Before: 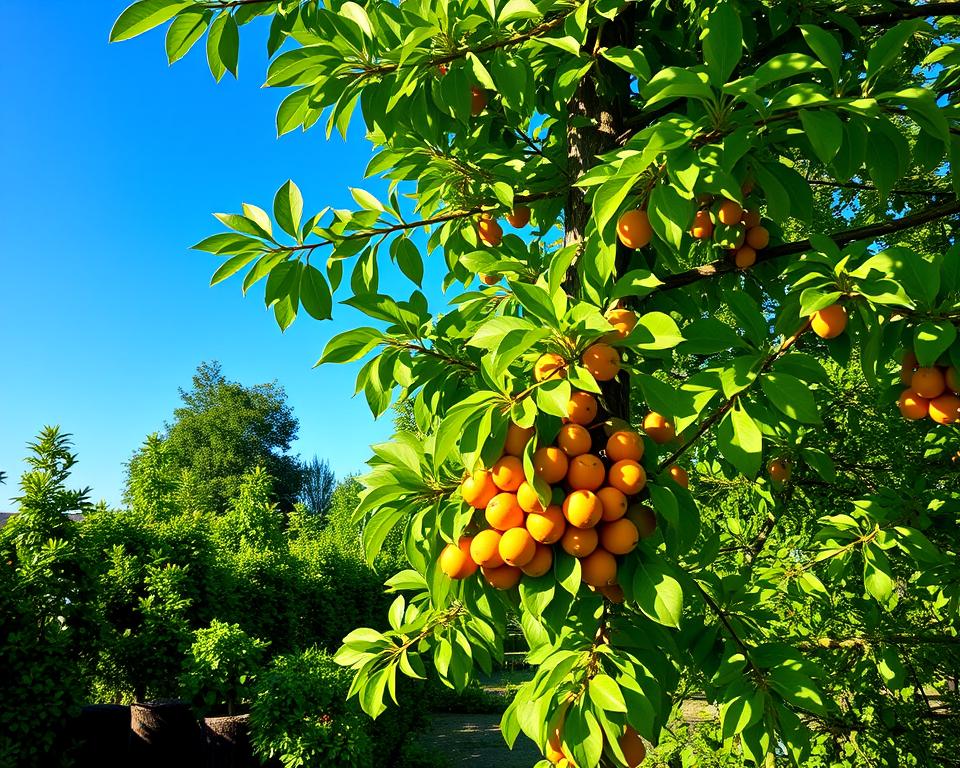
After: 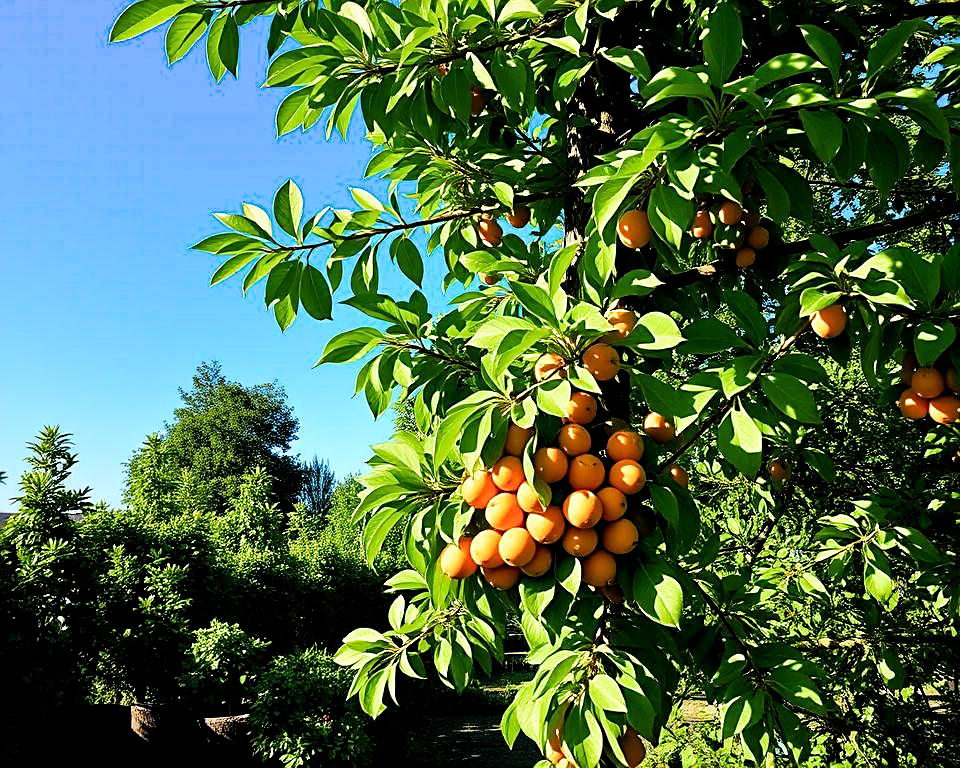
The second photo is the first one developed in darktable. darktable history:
filmic rgb: black relative exposure -6.27 EV, white relative exposure 2.79 EV, target black luminance 0%, hardness 4.65, latitude 67.81%, contrast 1.286, shadows ↔ highlights balance -3.26%, color science v4 (2020)
sharpen: on, module defaults
